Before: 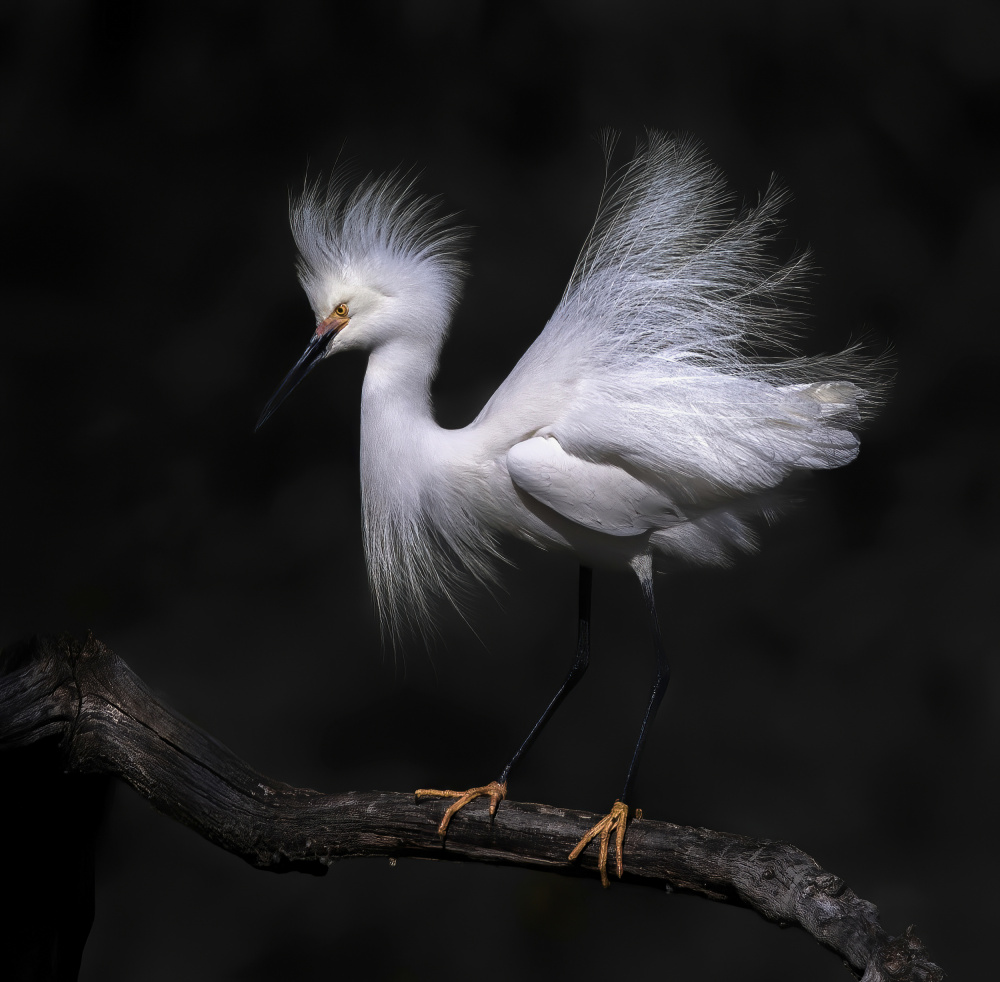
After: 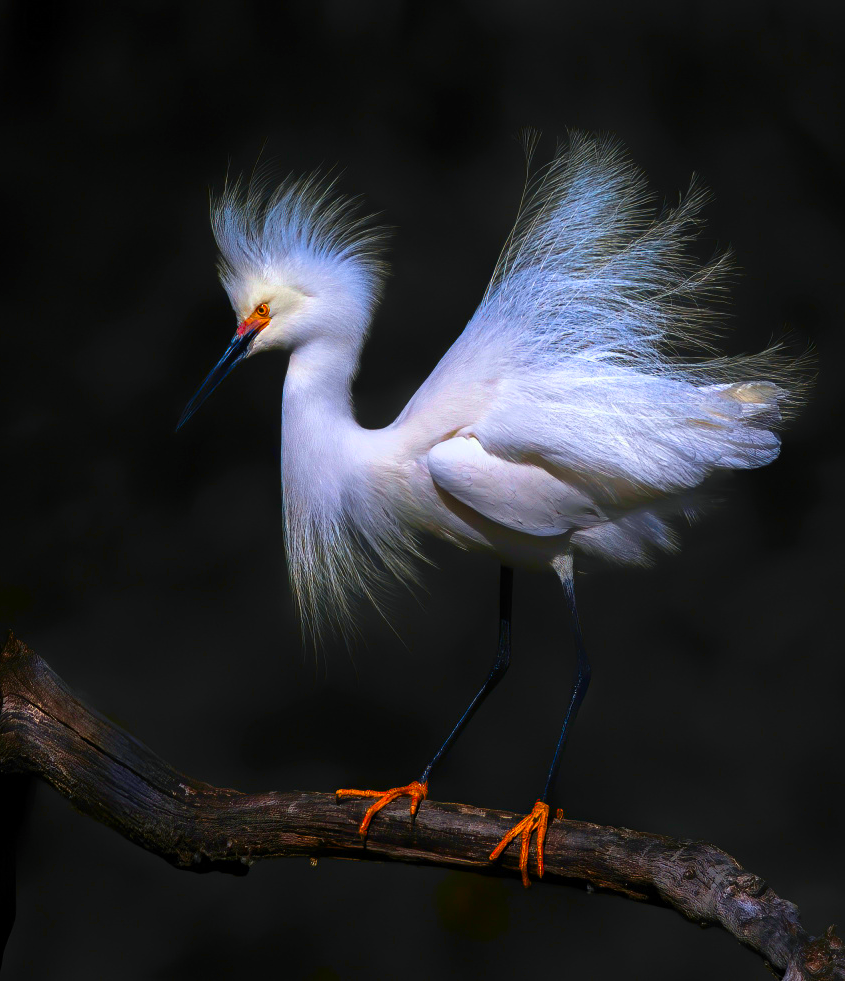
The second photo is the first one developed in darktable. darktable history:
color calibration: output R [1.063, -0.012, -0.003, 0], output G [0, 1.022, 0.021, 0], output B [-0.079, 0.047, 1, 0], x 0.355, y 0.369, temperature 4684.01 K
velvia: strength 14.99%
color correction: highlights b* 0.053, saturation 2.95
crop: left 7.978%, right 7.433%
